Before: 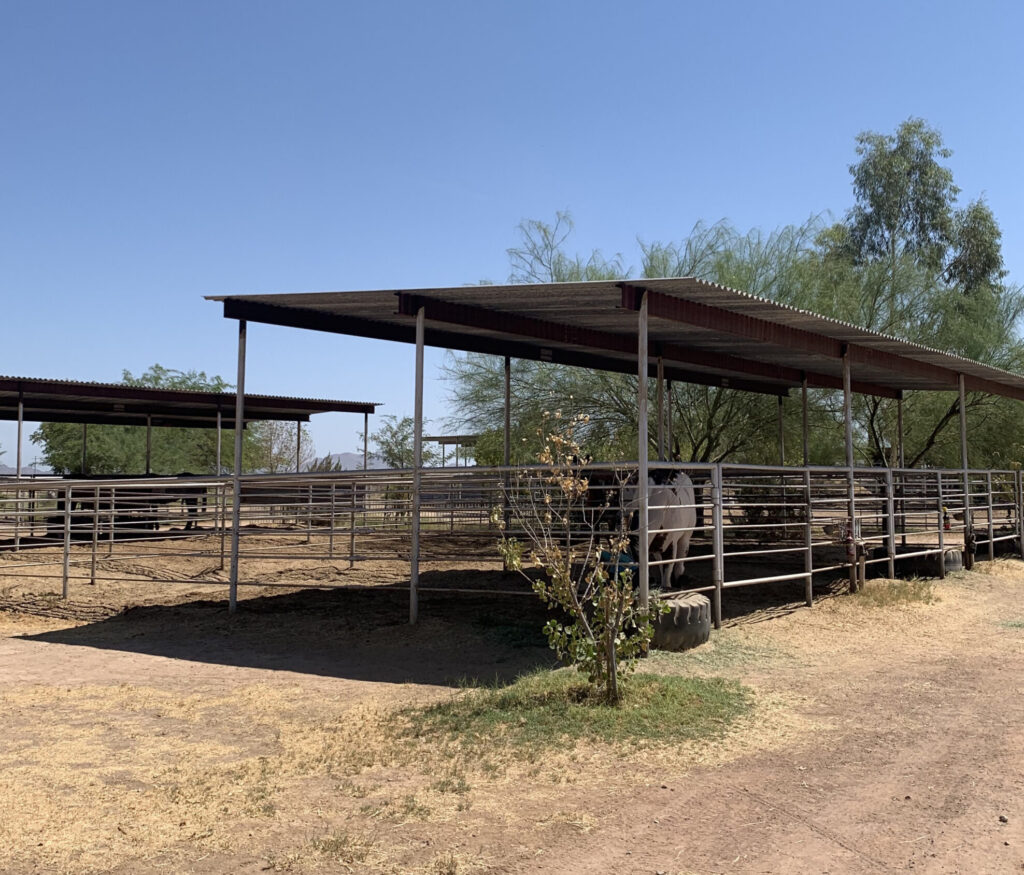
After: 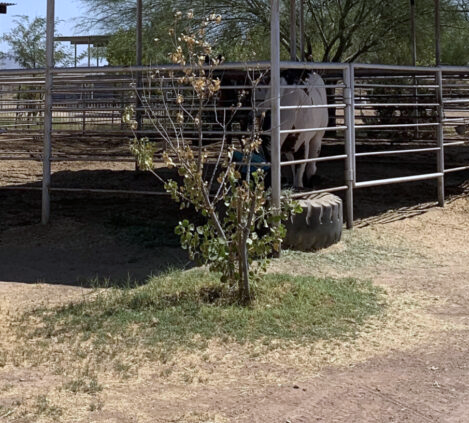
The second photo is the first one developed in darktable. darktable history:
crop: left 35.976%, top 45.819%, right 18.162%, bottom 5.807%
white balance: red 0.954, blue 1.079
